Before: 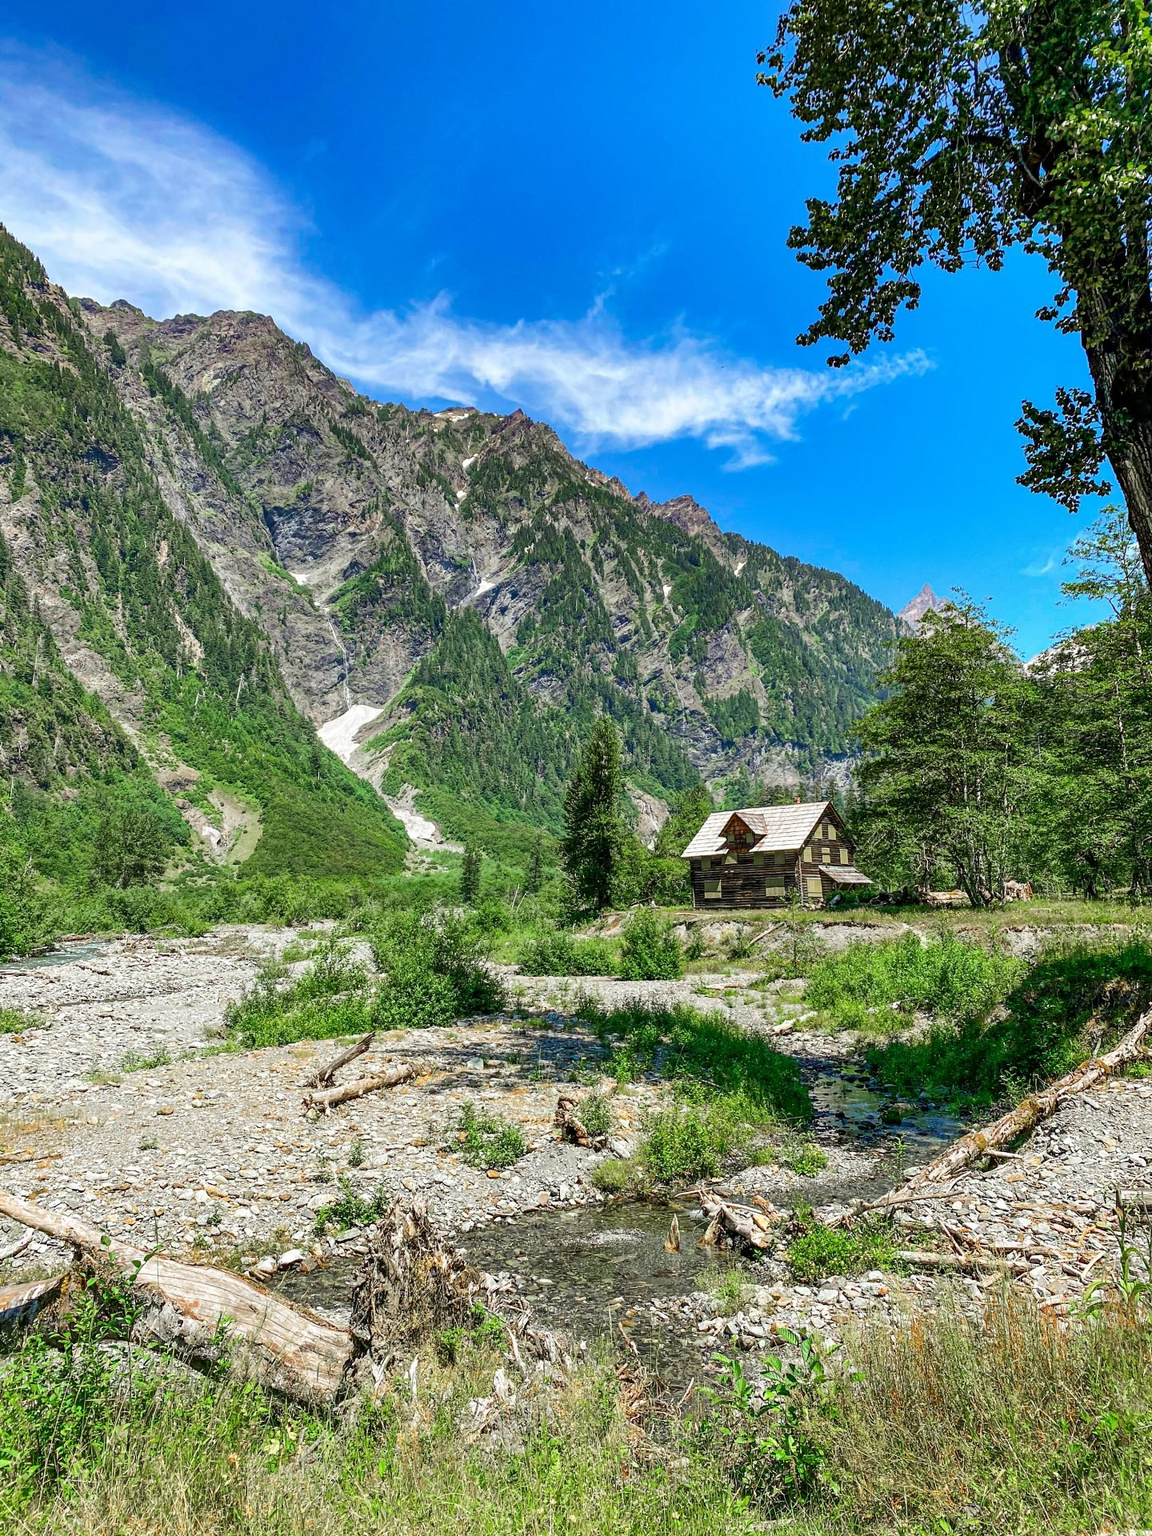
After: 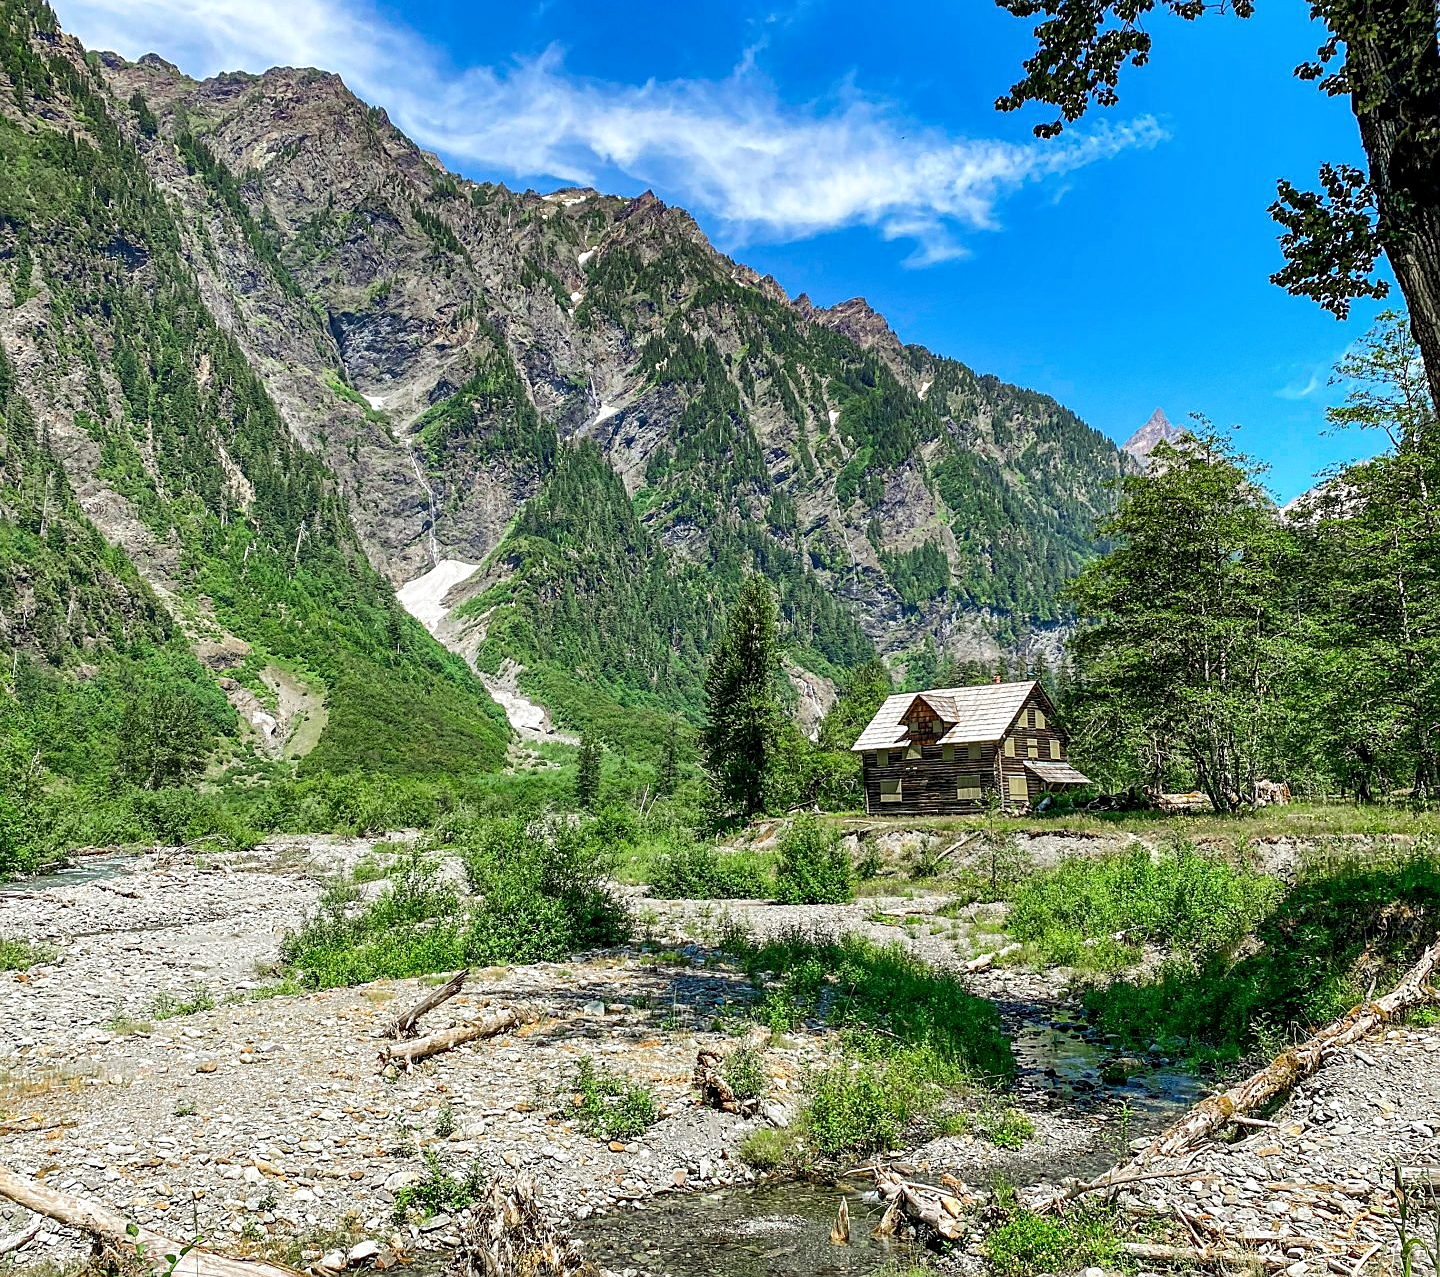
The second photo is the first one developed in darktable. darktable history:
crop: top 16.727%, bottom 16.727%
sharpen: radius 1.864, amount 0.398, threshold 1.271
local contrast: highlights 100%, shadows 100%, detail 120%, midtone range 0.2
